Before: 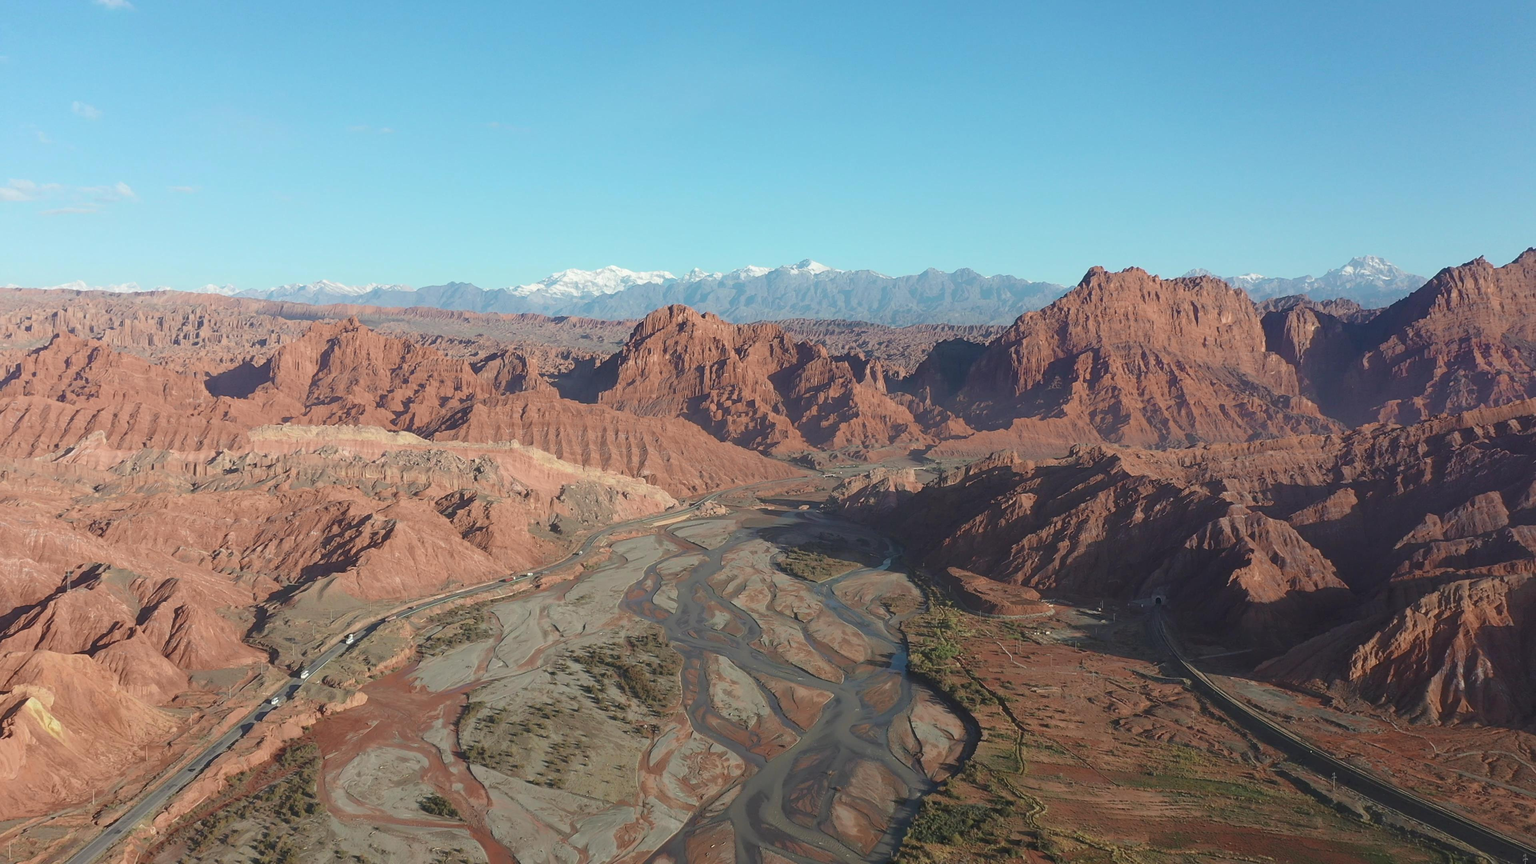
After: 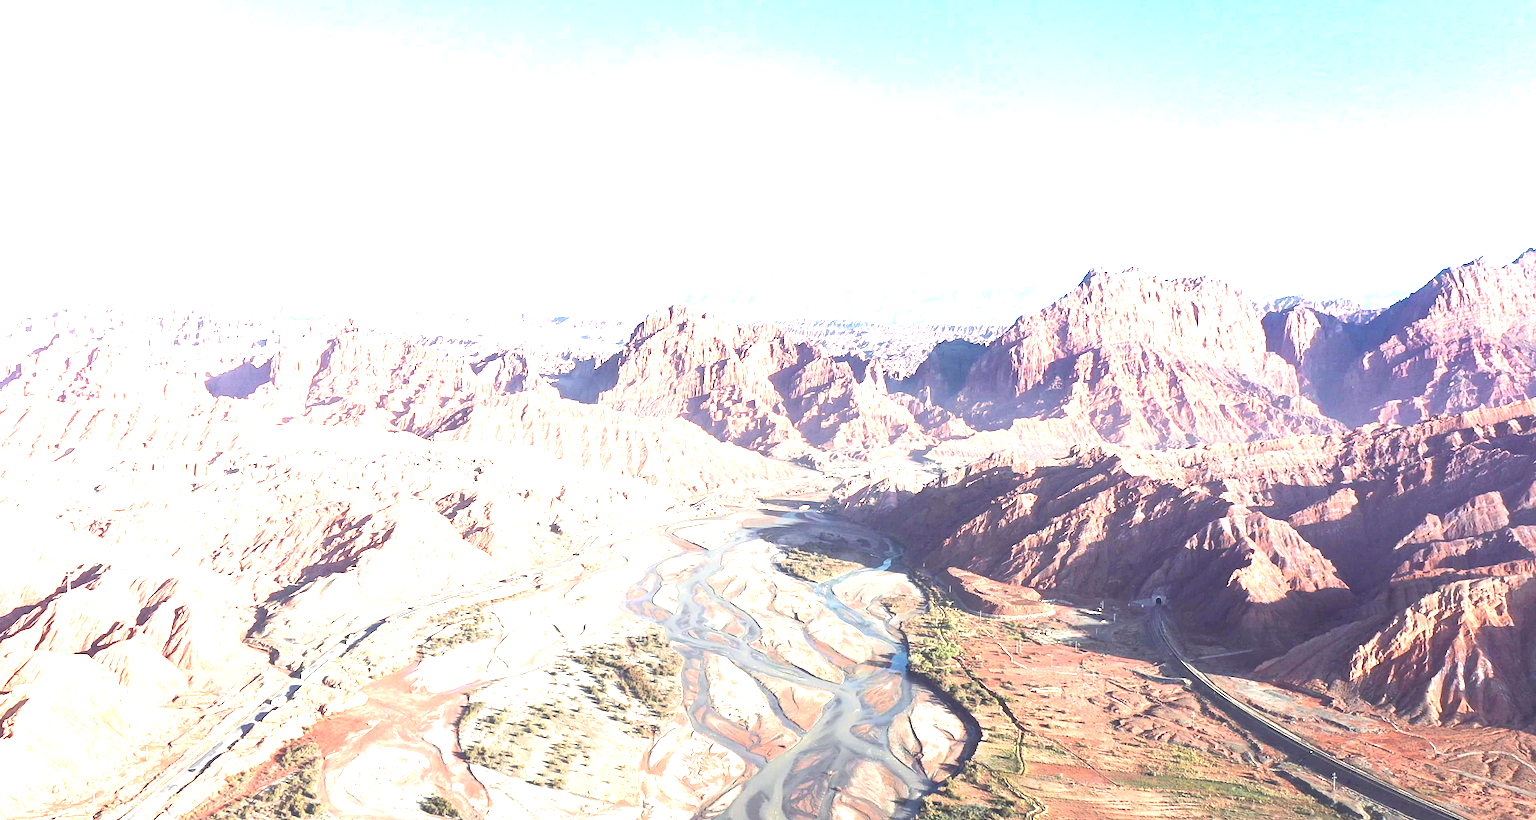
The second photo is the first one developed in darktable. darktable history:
exposure: black level correction 0, exposure 2.165 EV, compensate highlight preservation false
color correction: highlights a* -0.107, highlights b* -5.72, shadows a* -0.146, shadows b* -0.084
color zones: curves: ch2 [(0, 0.5) (0.143, 0.5) (0.286, 0.489) (0.415, 0.421) (0.571, 0.5) (0.714, 0.5) (0.857, 0.5) (1, 0.5)]
crop and rotate: top 0.001%, bottom 5.019%
color balance rgb: shadows lift › luminance -21.379%, shadows lift › chroma 8.667%, shadows lift › hue 285.84°, perceptual saturation grading › global saturation 0.937%, perceptual brilliance grading › highlights 9.732%, perceptual brilliance grading › mid-tones 4.797%, global vibrance 9.787%, contrast 14.353%, saturation formula JzAzBz (2021)
tone equalizer: smoothing diameter 24.97%, edges refinement/feathering 12.78, preserve details guided filter
